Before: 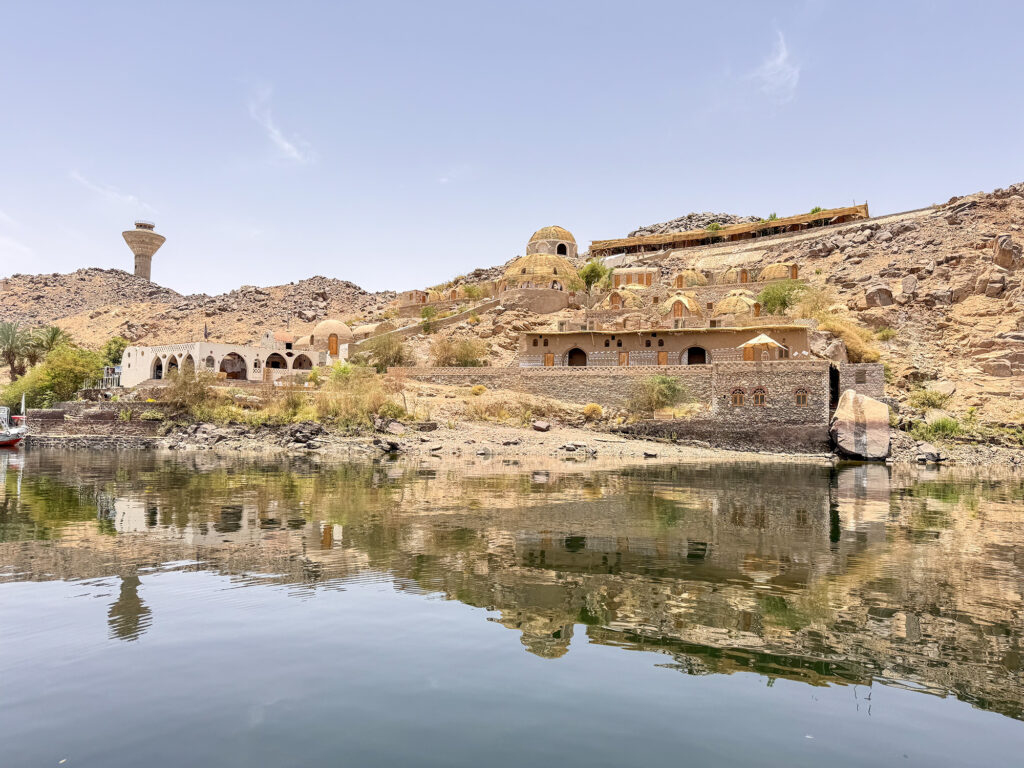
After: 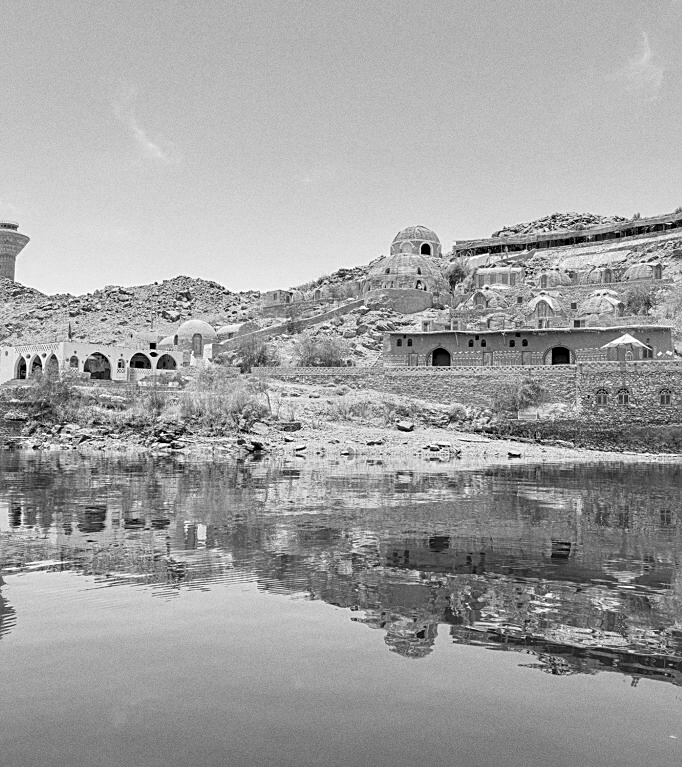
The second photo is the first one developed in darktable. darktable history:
crop and rotate: left 13.342%, right 19.991%
white balance: red 0.976, blue 1.04
sharpen: on, module defaults
monochrome: a -35.87, b 49.73, size 1.7
exposure: exposure 0.014 EV, compensate highlight preservation false
grain: on, module defaults
